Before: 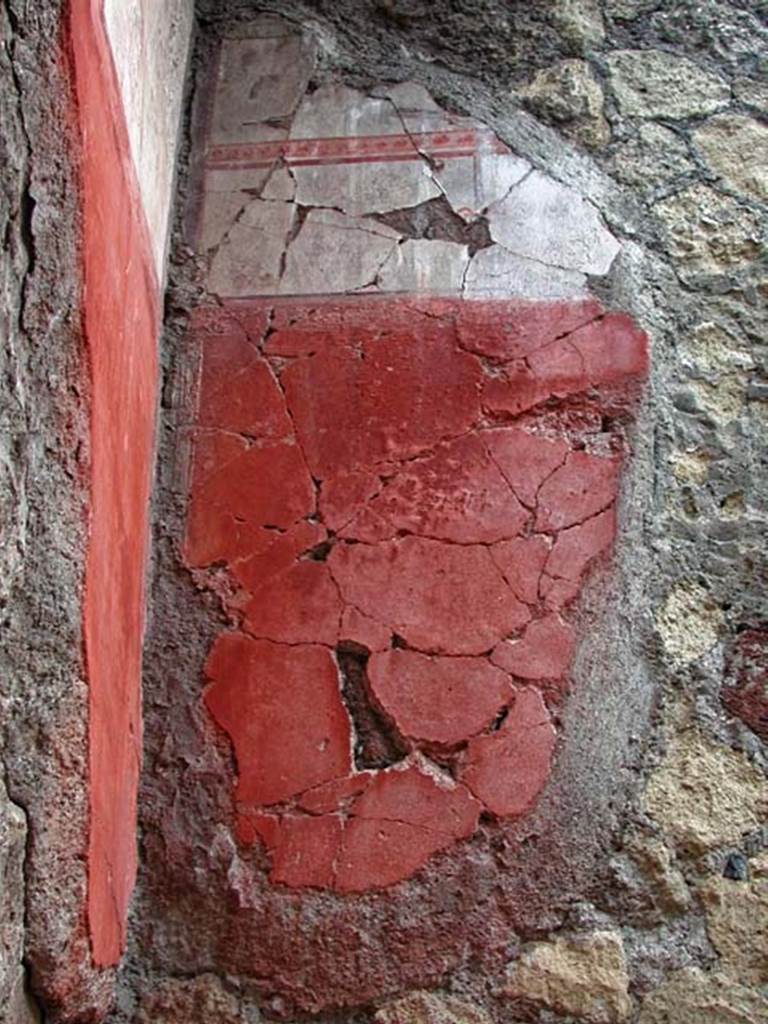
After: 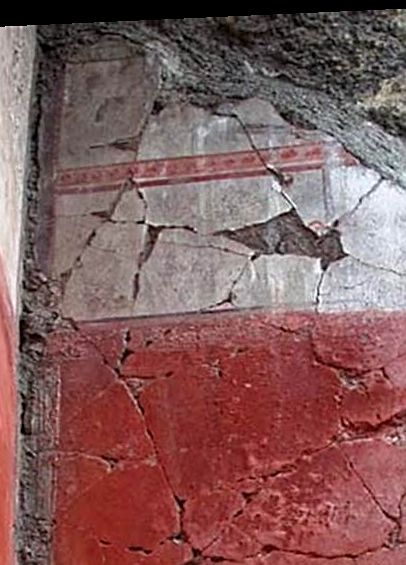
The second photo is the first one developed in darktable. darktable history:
crop: left 19.556%, right 30.401%, bottom 46.458%
sharpen: on, module defaults
rotate and perspective: rotation -2.56°, automatic cropping off
